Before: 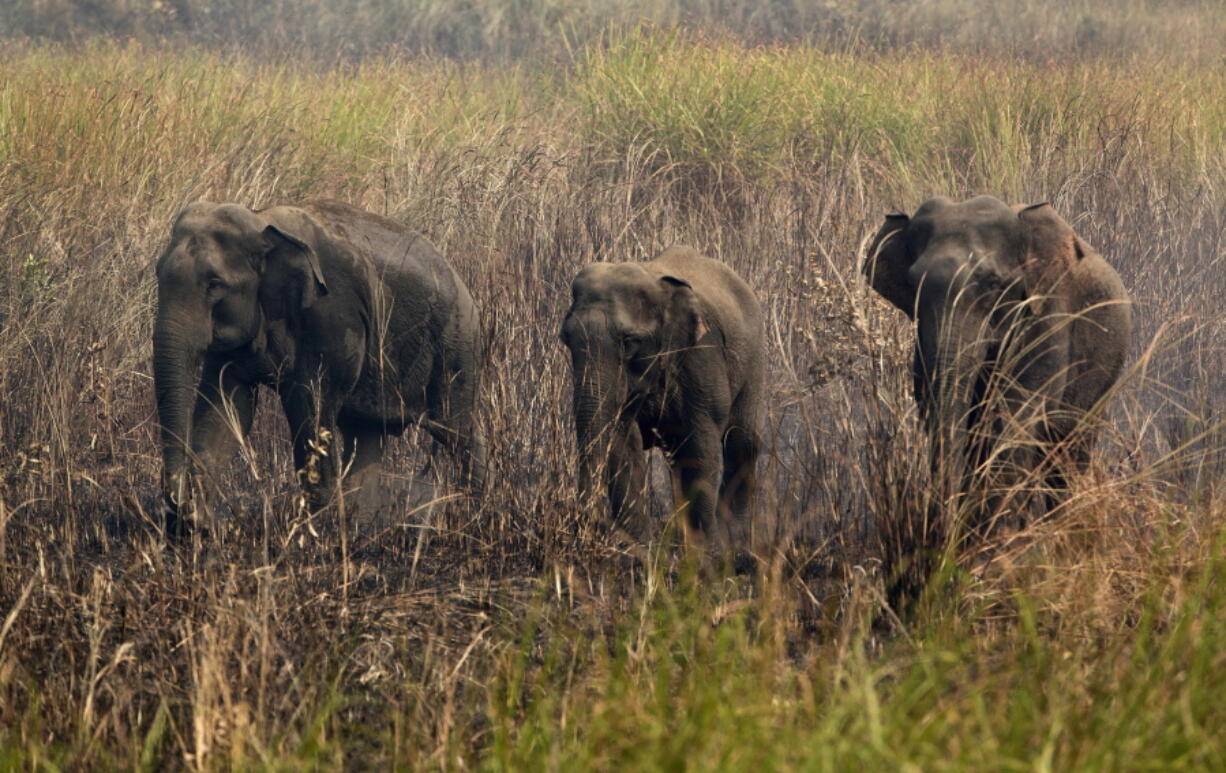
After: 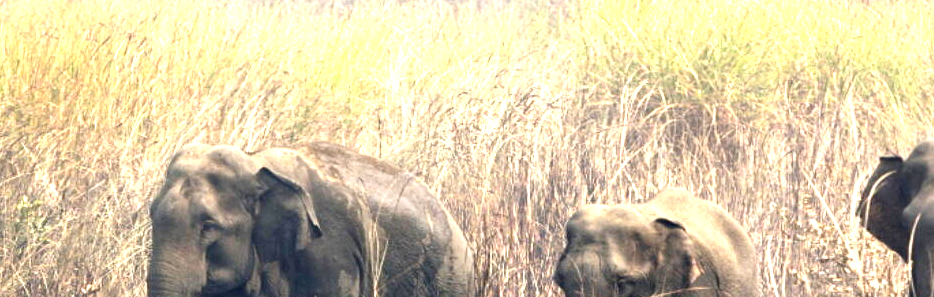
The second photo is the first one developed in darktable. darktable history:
exposure: black level correction 0, exposure 1.899 EV, compensate highlight preservation false
crop: left 0.562%, top 7.631%, right 23.253%, bottom 53.83%
